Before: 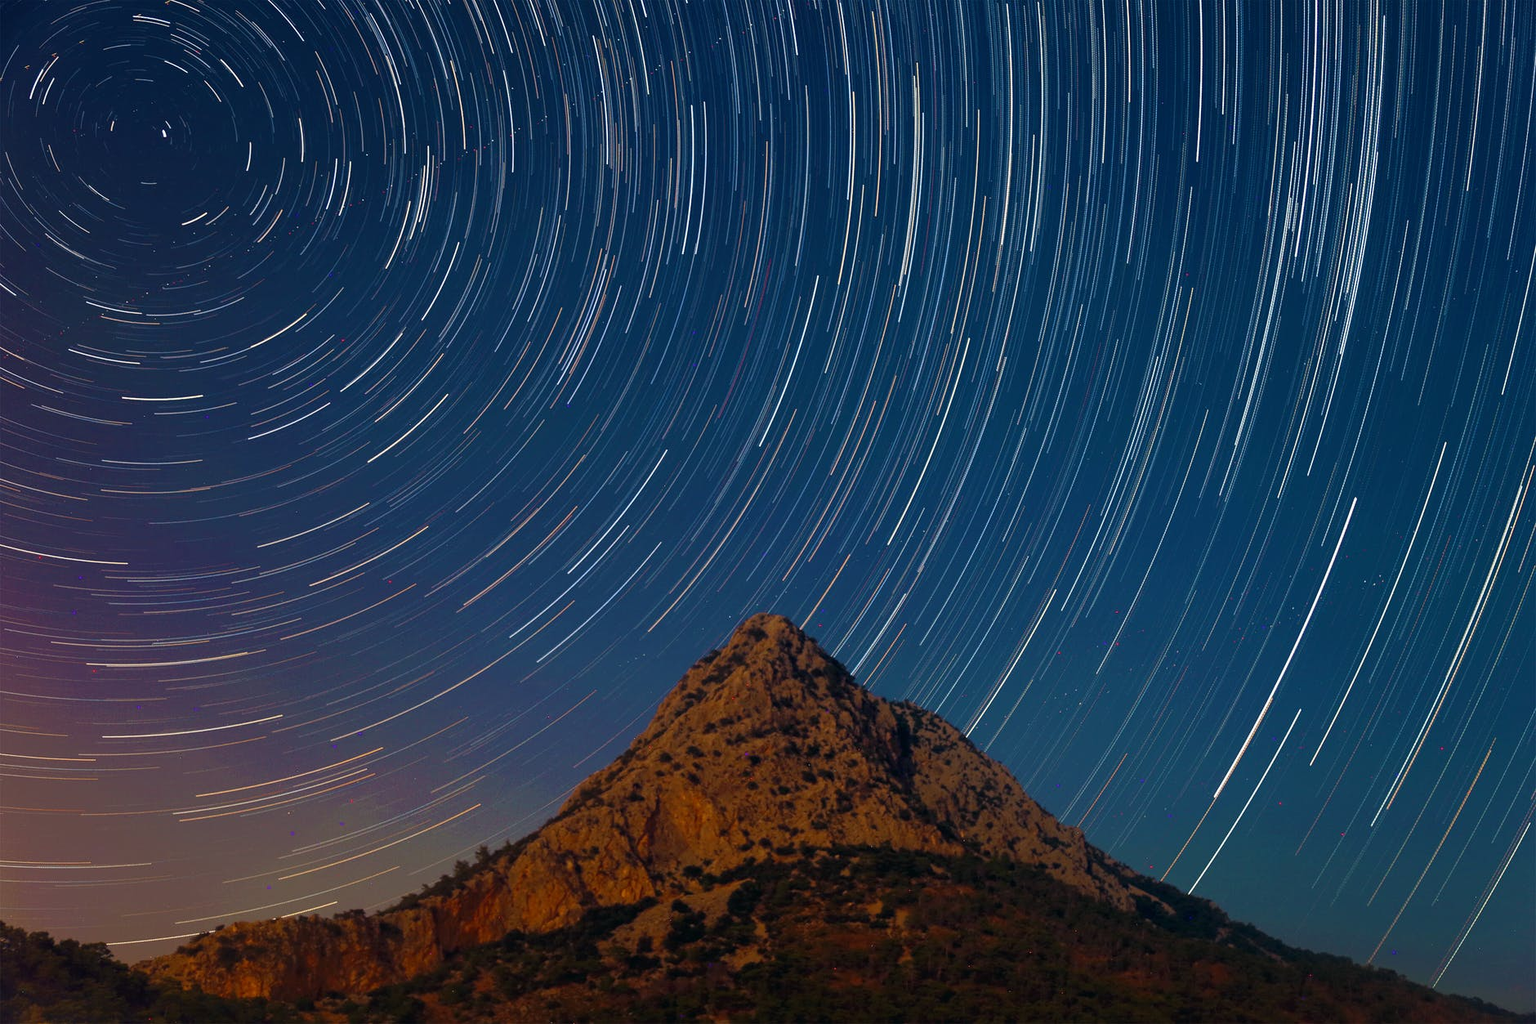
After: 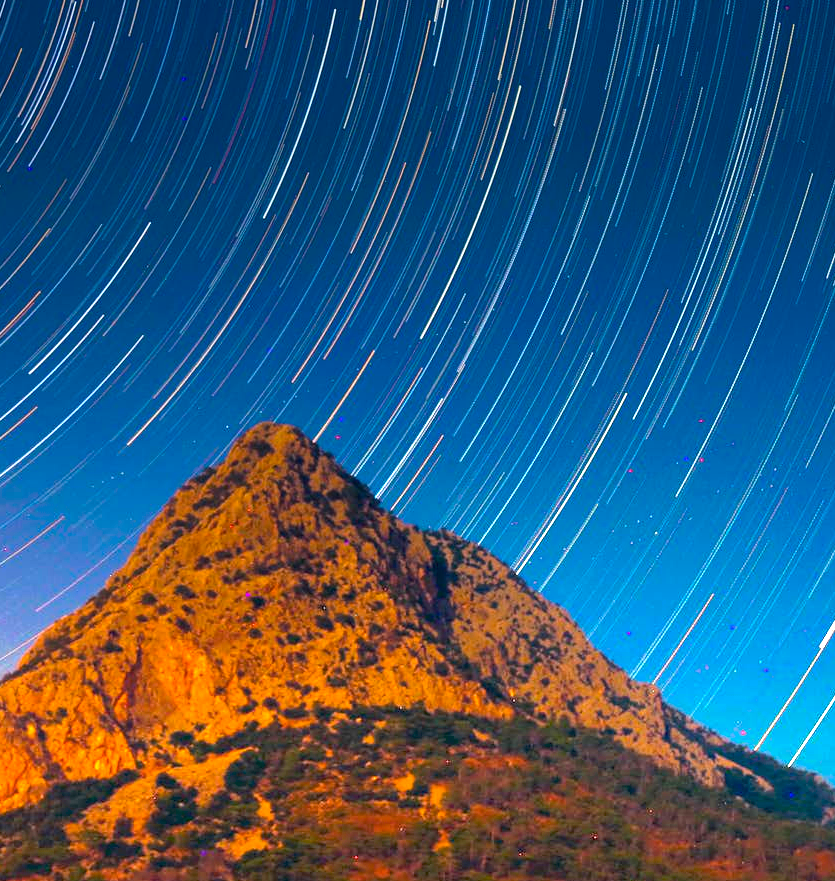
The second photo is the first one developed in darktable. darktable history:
crop: left 35.432%, top 26.233%, right 20.145%, bottom 3.432%
graduated density: density -3.9 EV
color balance rgb: linear chroma grading › global chroma 13.3%, global vibrance 41.49%
